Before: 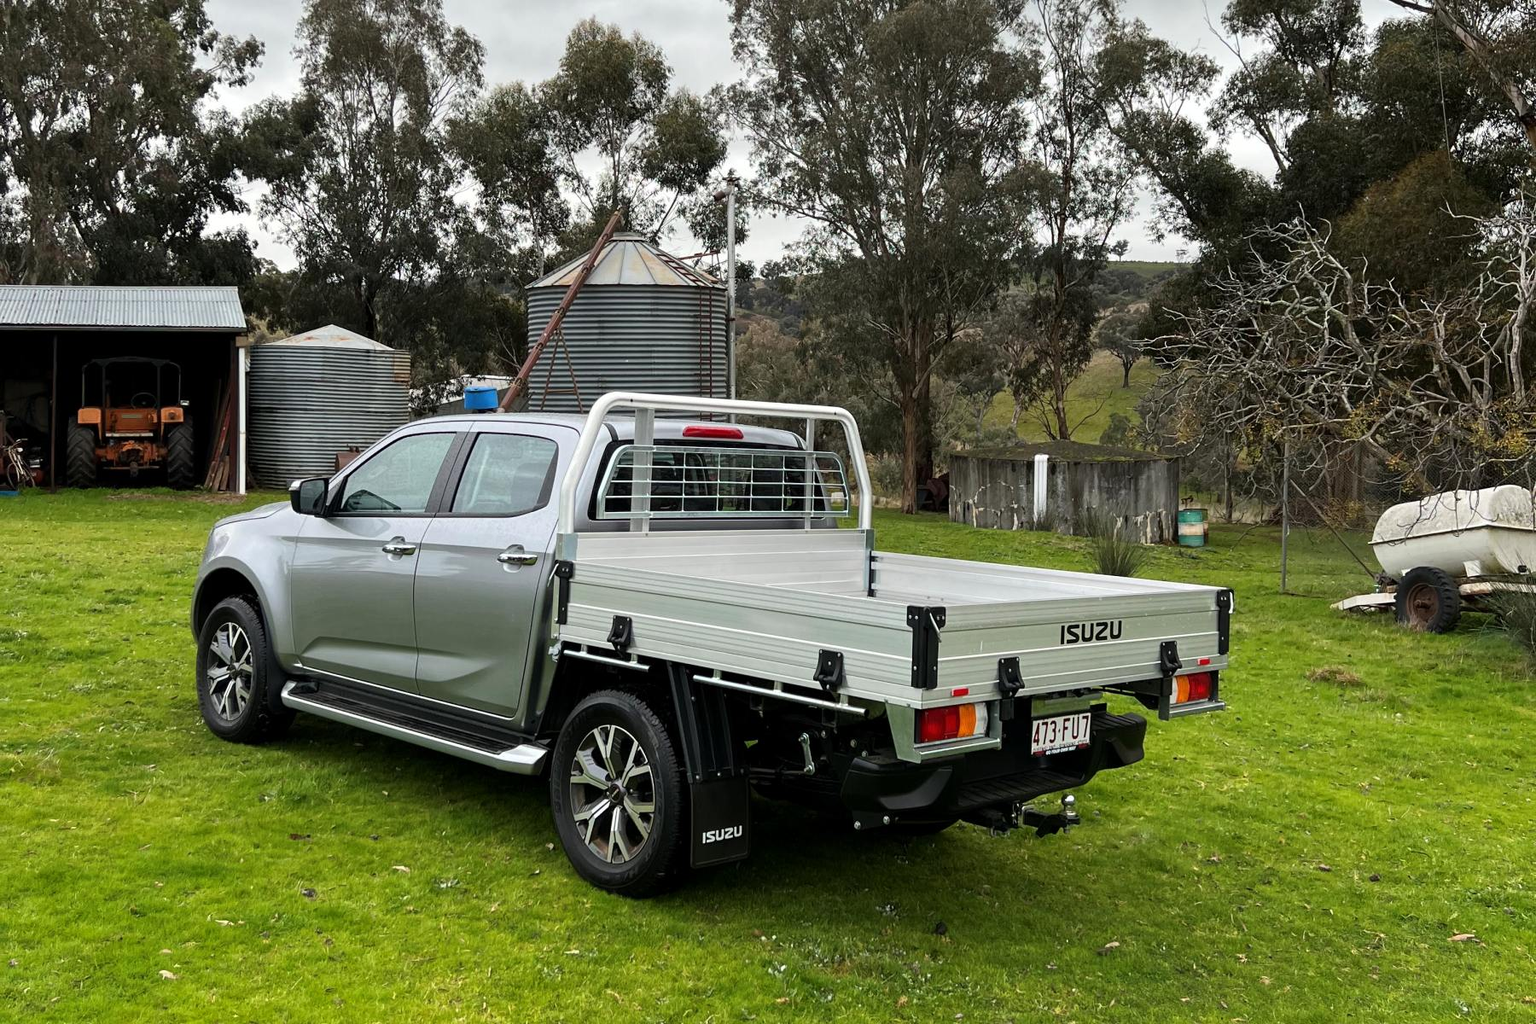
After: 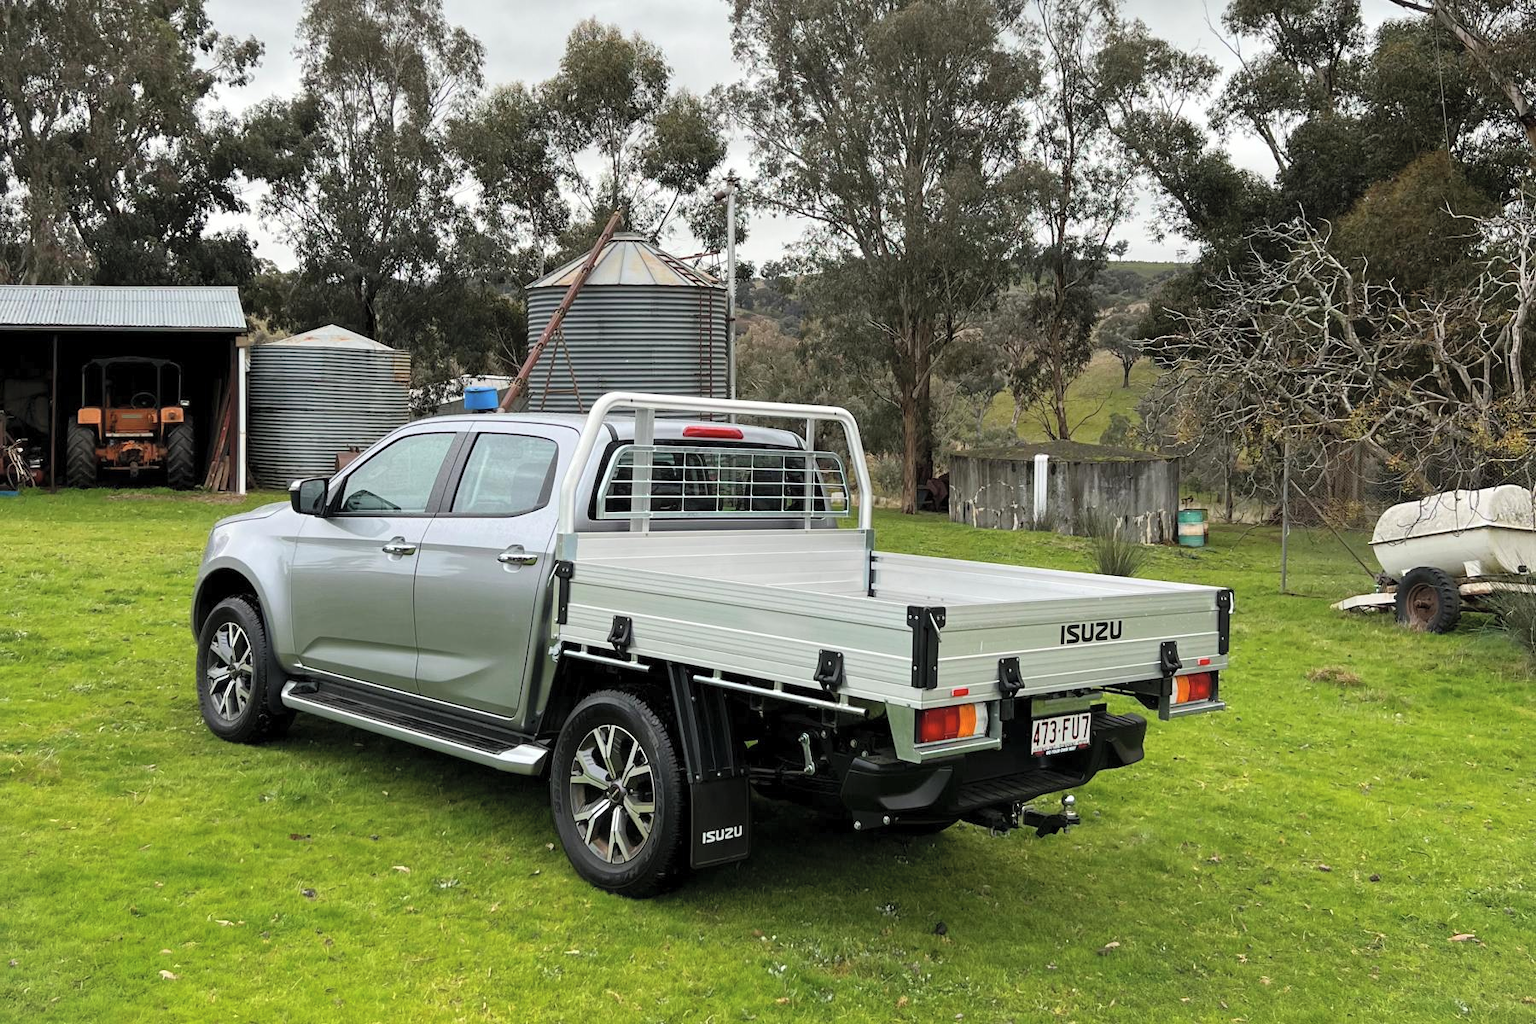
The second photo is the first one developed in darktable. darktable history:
contrast brightness saturation: brightness 0.145
vignetting: fall-off start 101%, brightness -0.396, saturation -0.29, unbound false
